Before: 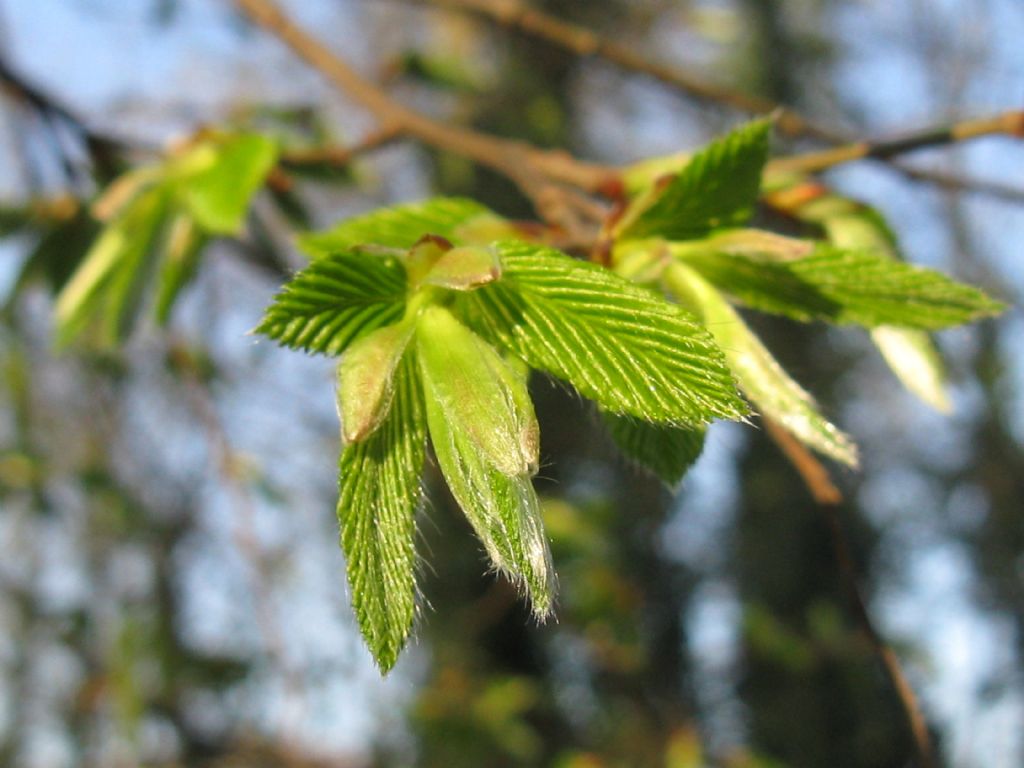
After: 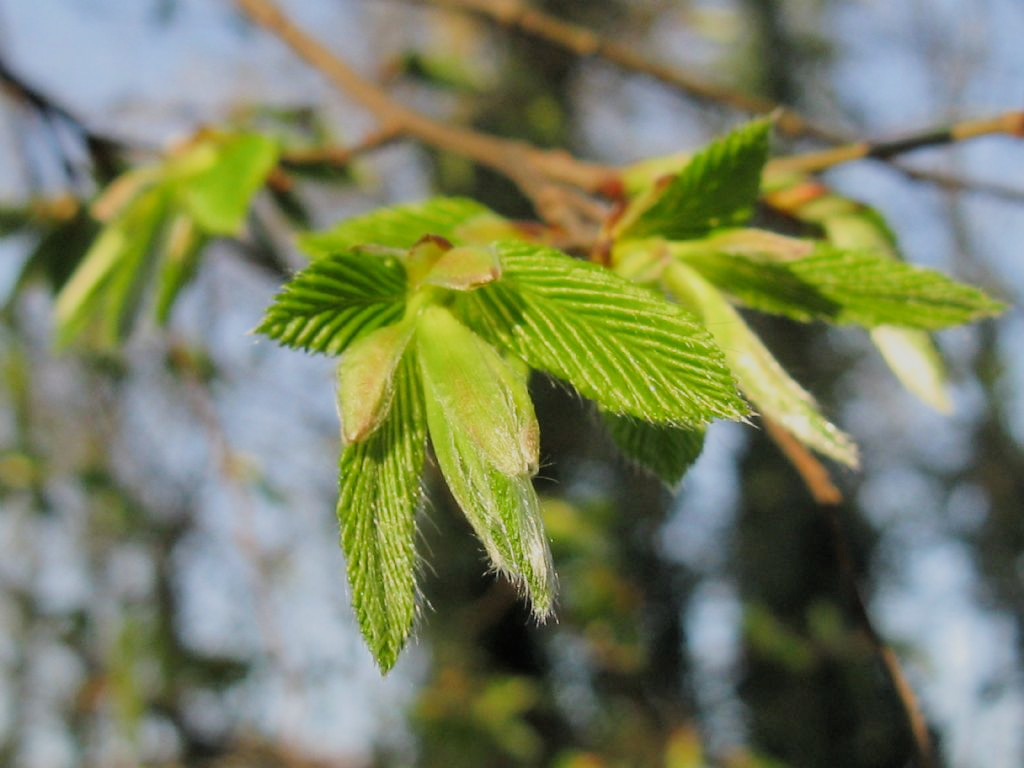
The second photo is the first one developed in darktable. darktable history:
exposure: exposure 0.187 EV, compensate highlight preservation false
shadows and highlights: shadows 25.01, highlights -26.22
filmic rgb: black relative exposure -7.65 EV, white relative exposure 4.56 EV, threshold 5.98 EV, hardness 3.61, iterations of high-quality reconstruction 0, enable highlight reconstruction true
